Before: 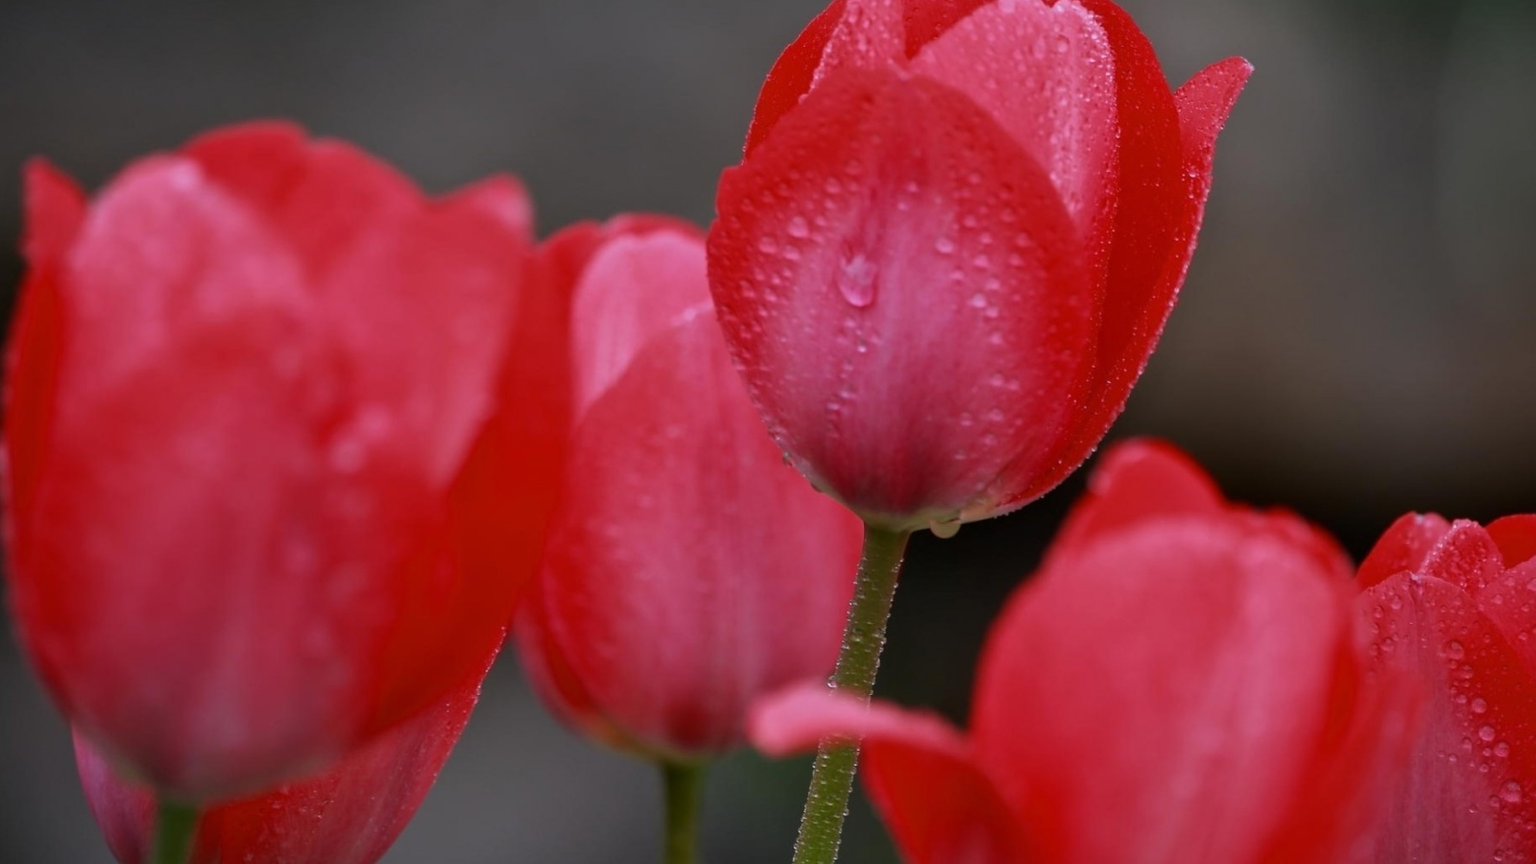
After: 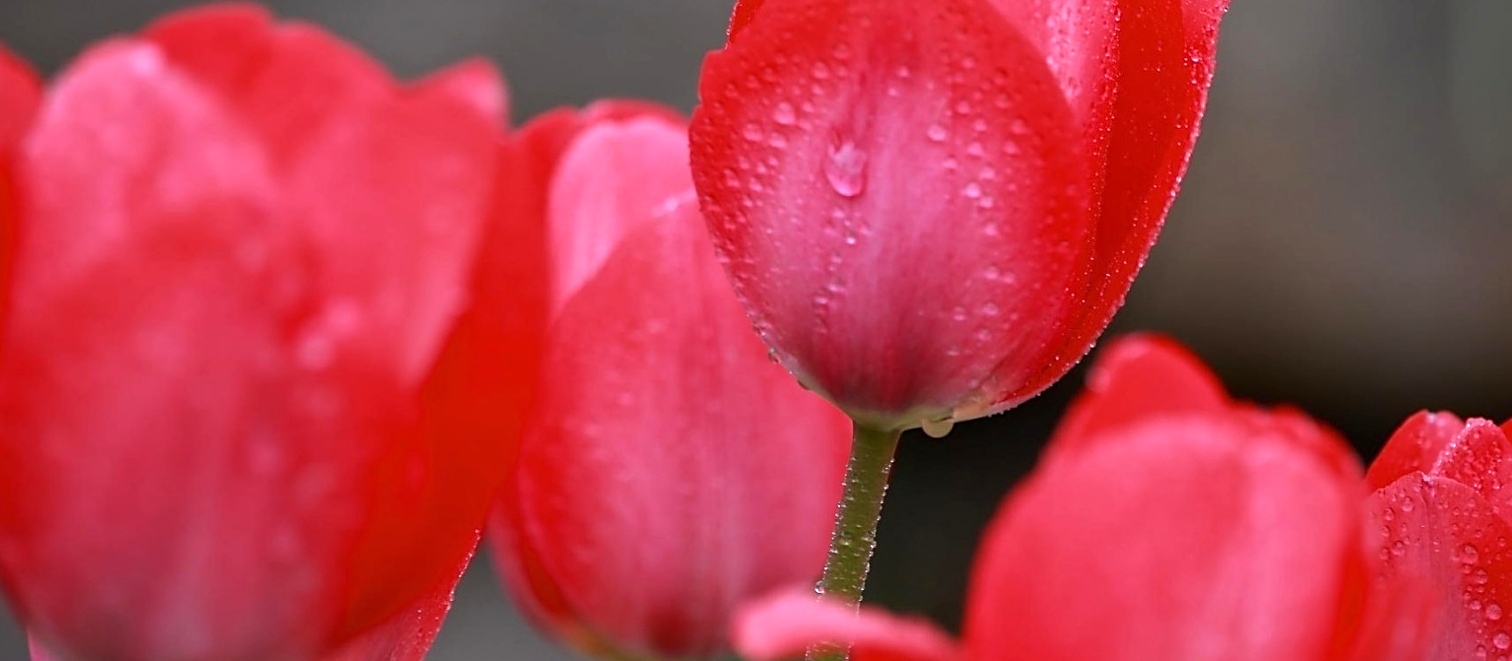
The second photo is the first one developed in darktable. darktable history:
sharpen: on, module defaults
exposure: exposure 0.647 EV, compensate highlight preservation false
crop and rotate: left 2.96%, top 13.723%, right 2.479%, bottom 12.776%
